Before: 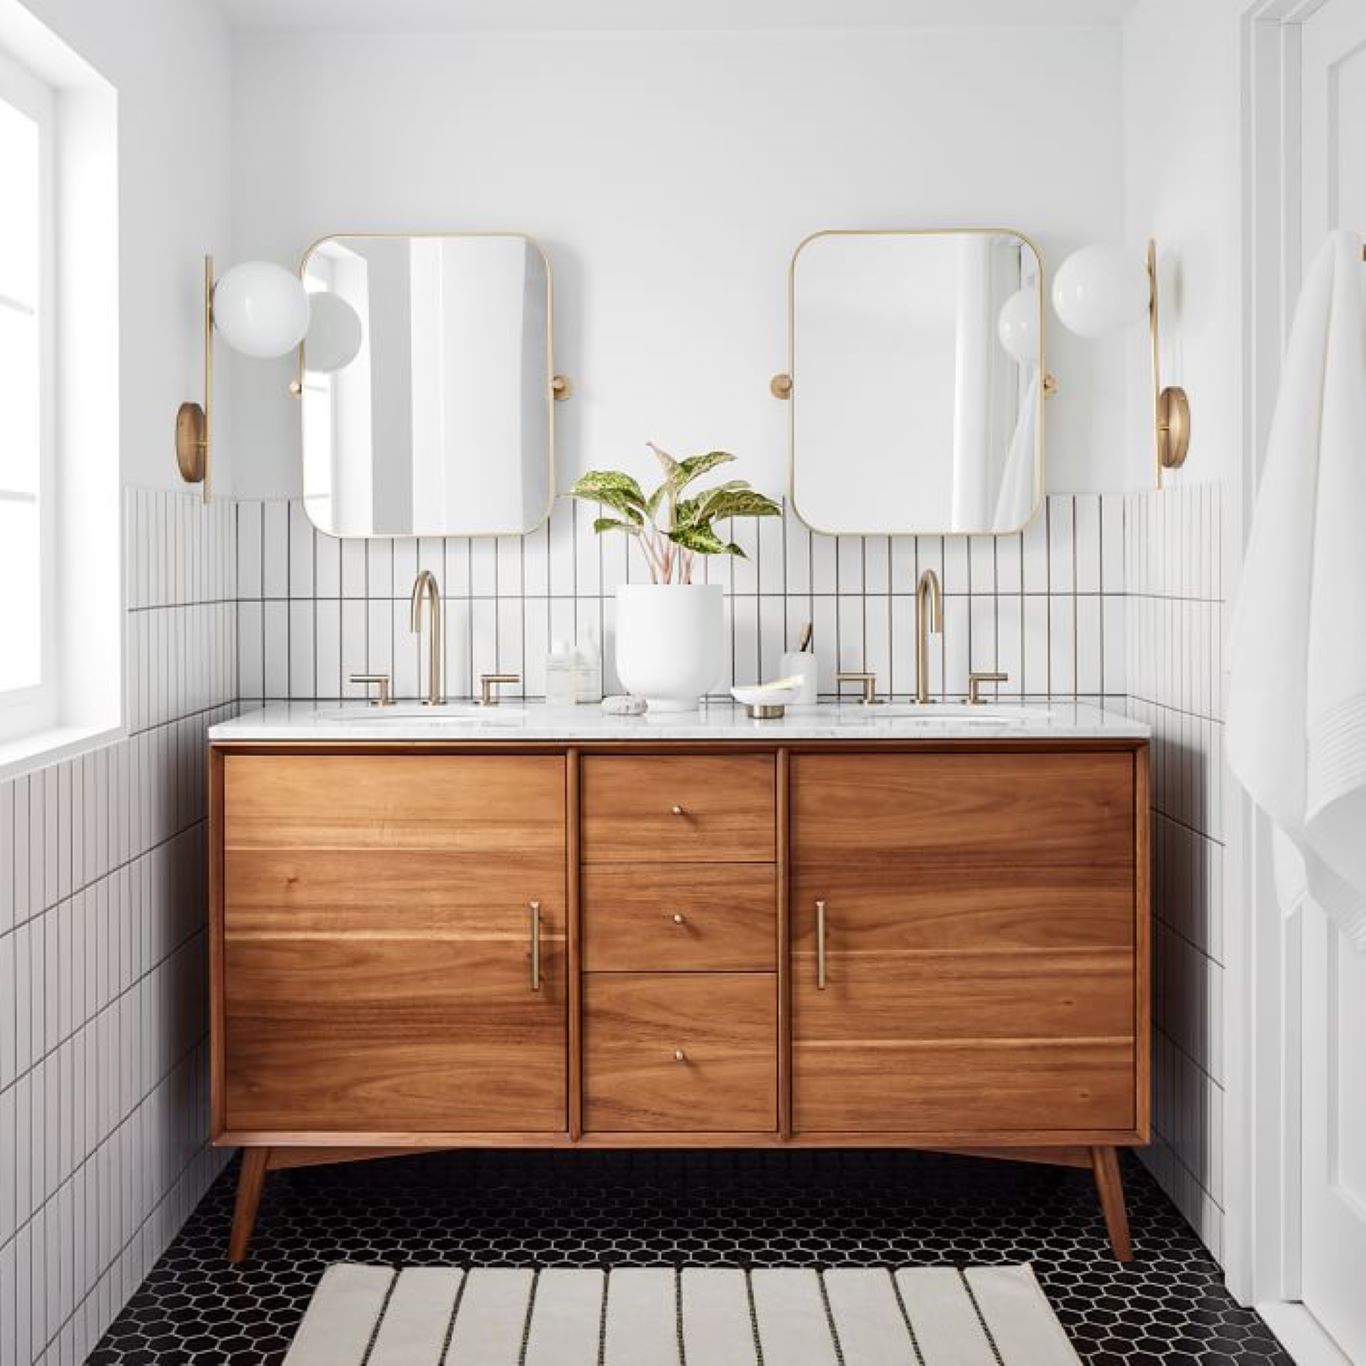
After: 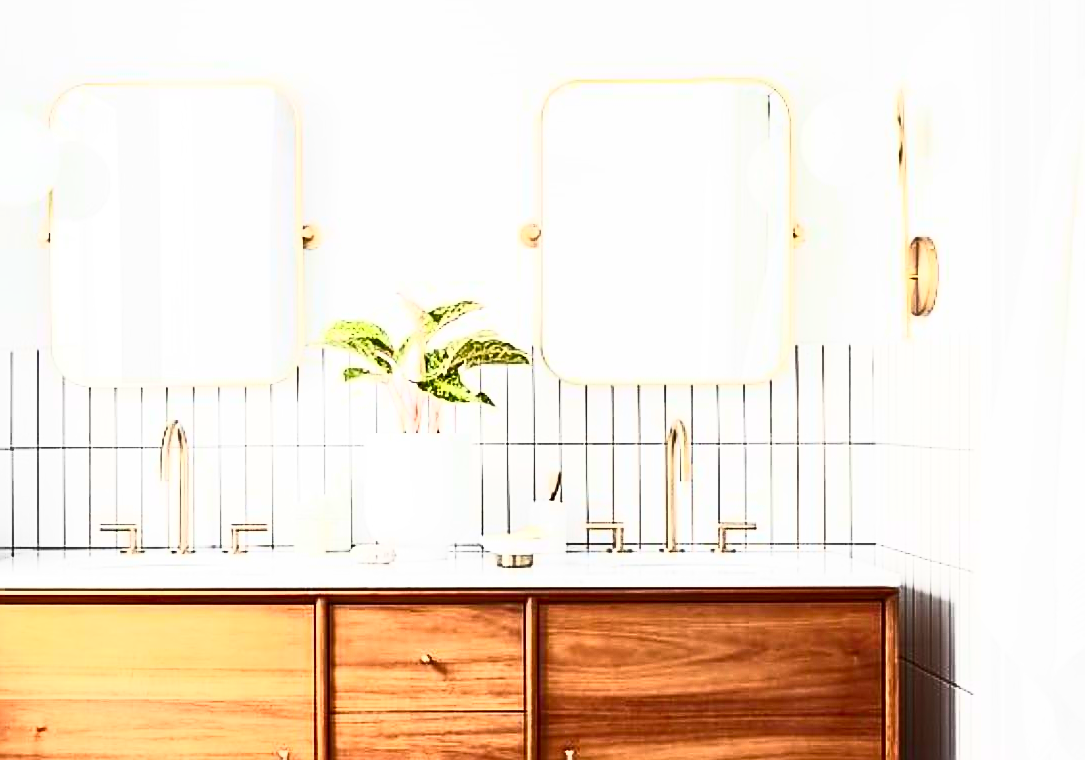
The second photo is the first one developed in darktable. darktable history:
contrast brightness saturation: contrast 0.83, brightness 0.59, saturation 0.59
sharpen: on, module defaults
crop: left 18.38%, top 11.092%, right 2.134%, bottom 33.217%
